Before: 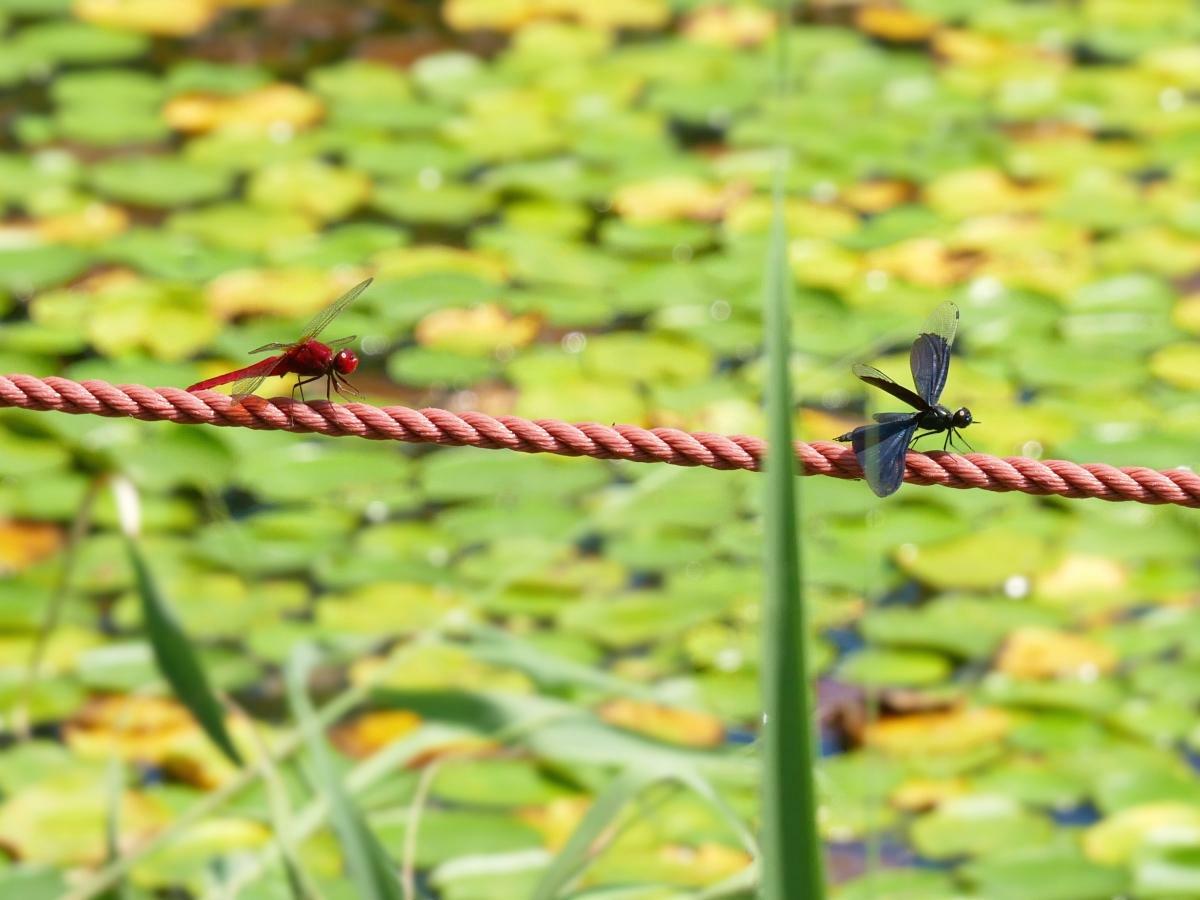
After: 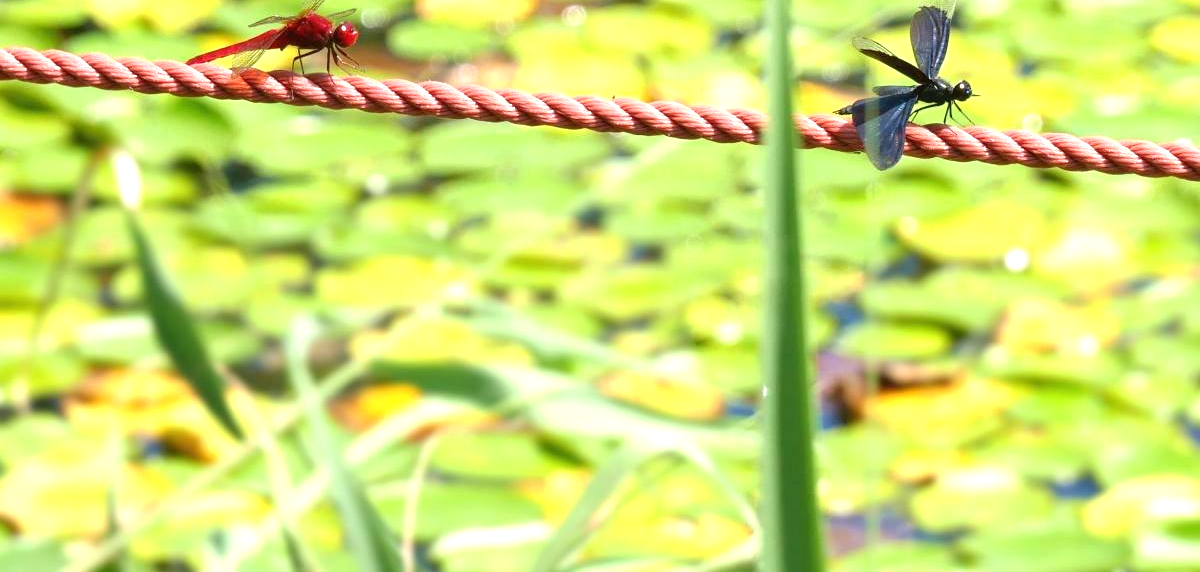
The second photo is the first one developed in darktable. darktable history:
exposure: exposure 0.77 EV, compensate highlight preservation false
crop and rotate: top 36.435%
white balance: emerald 1
